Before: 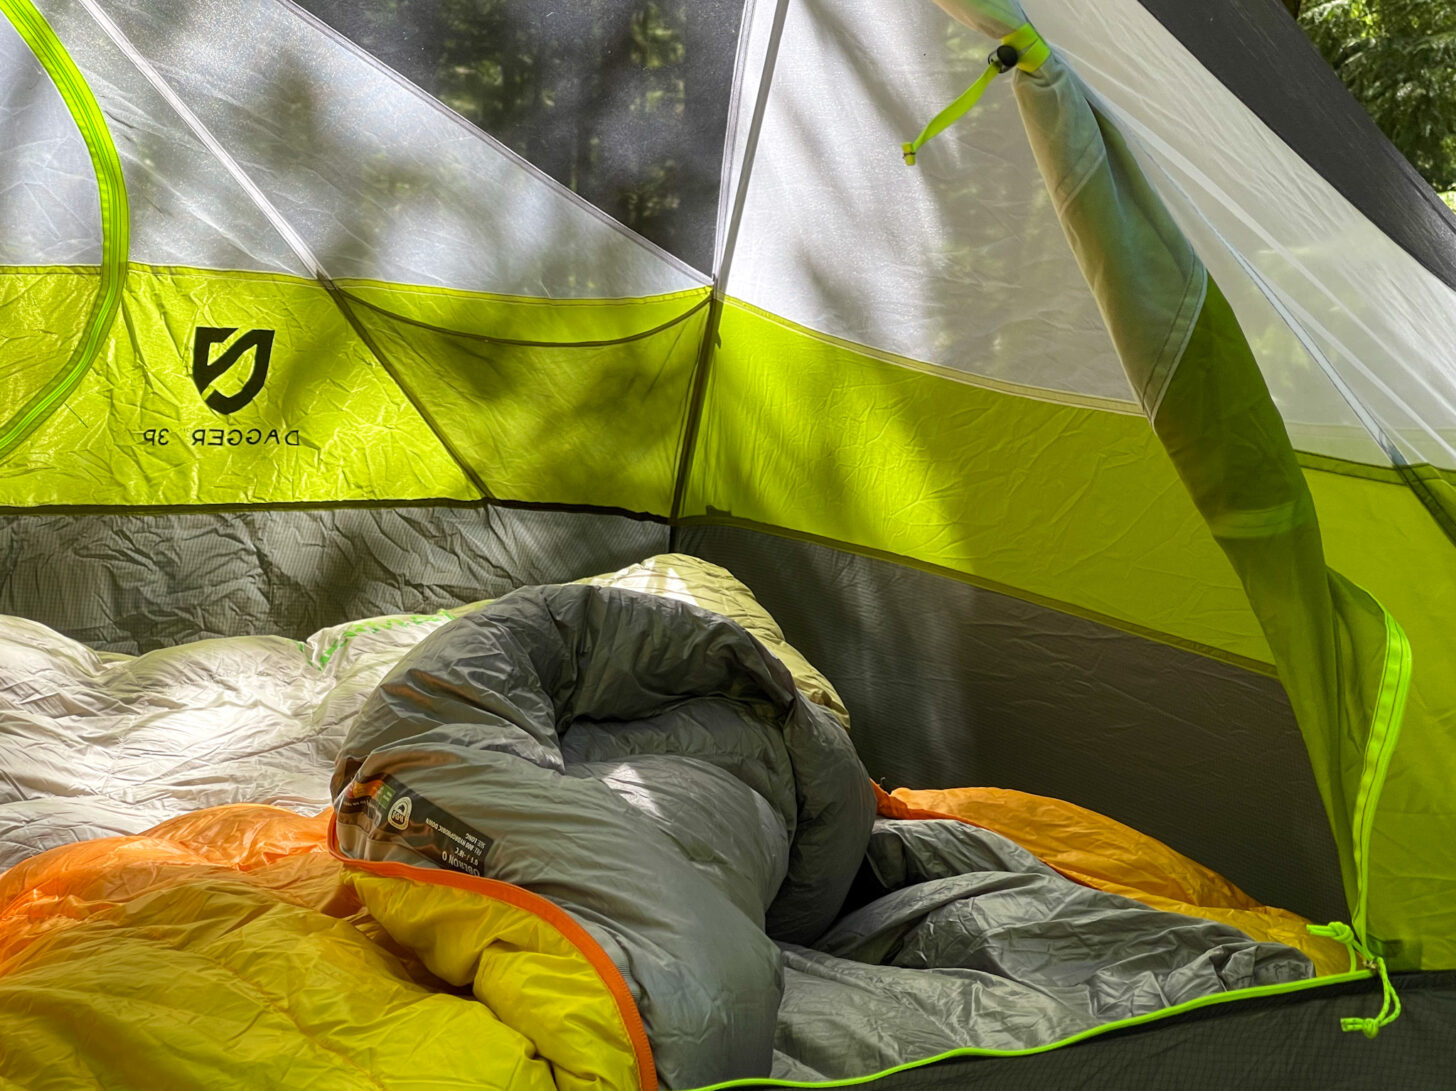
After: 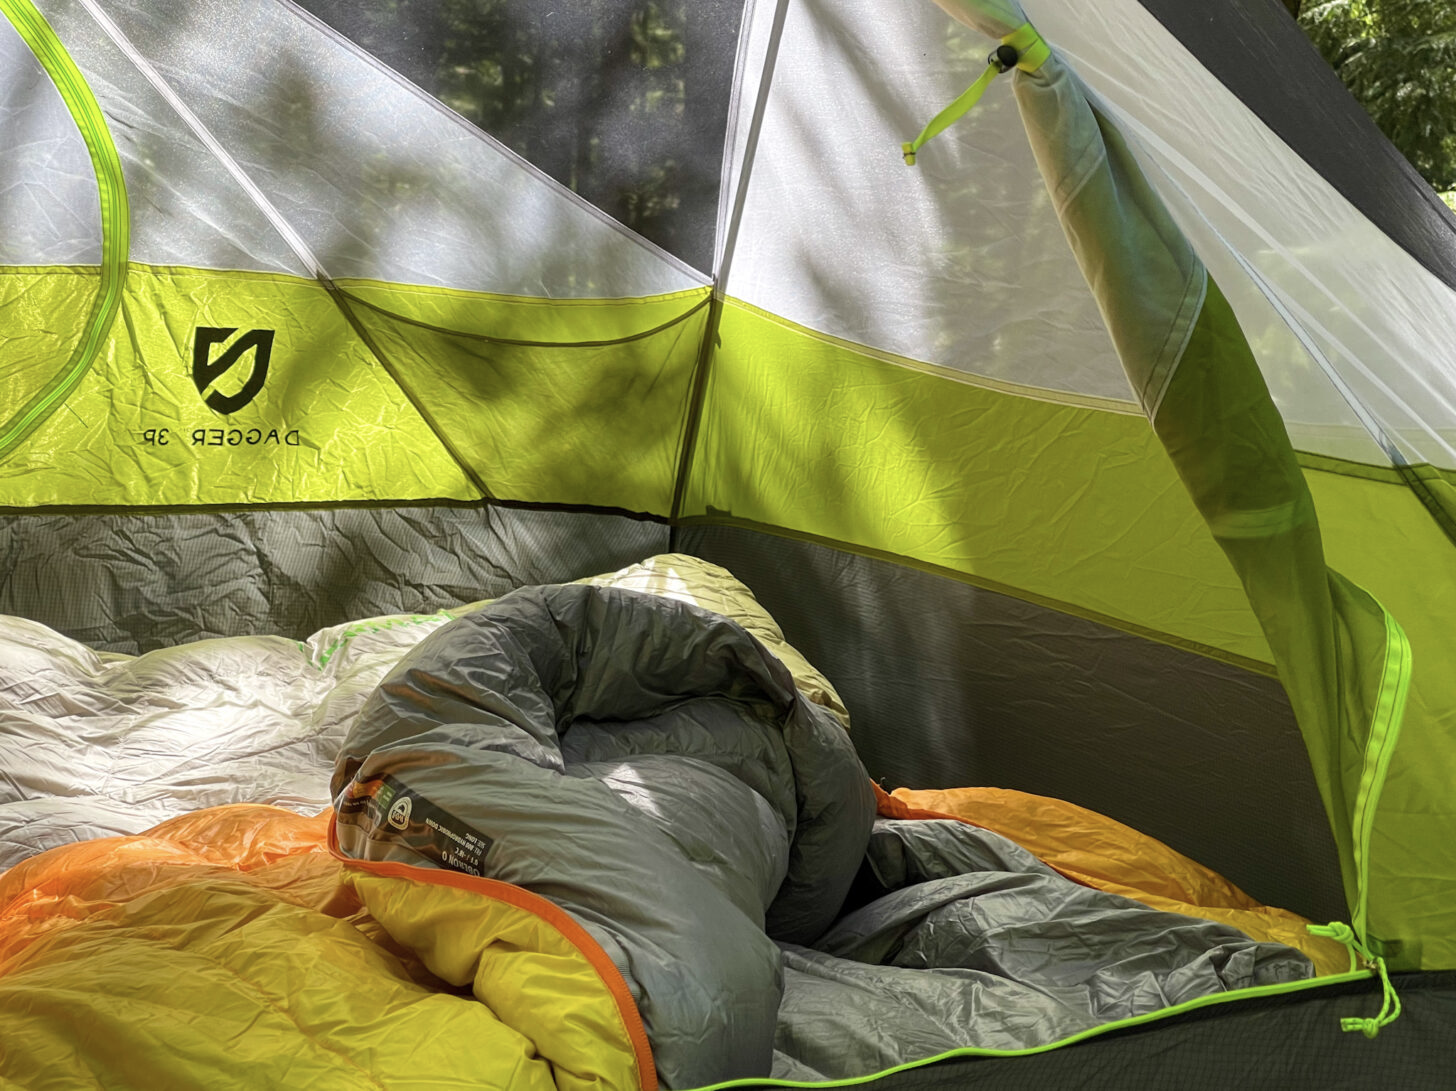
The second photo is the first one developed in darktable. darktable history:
contrast brightness saturation: saturation -0.16
